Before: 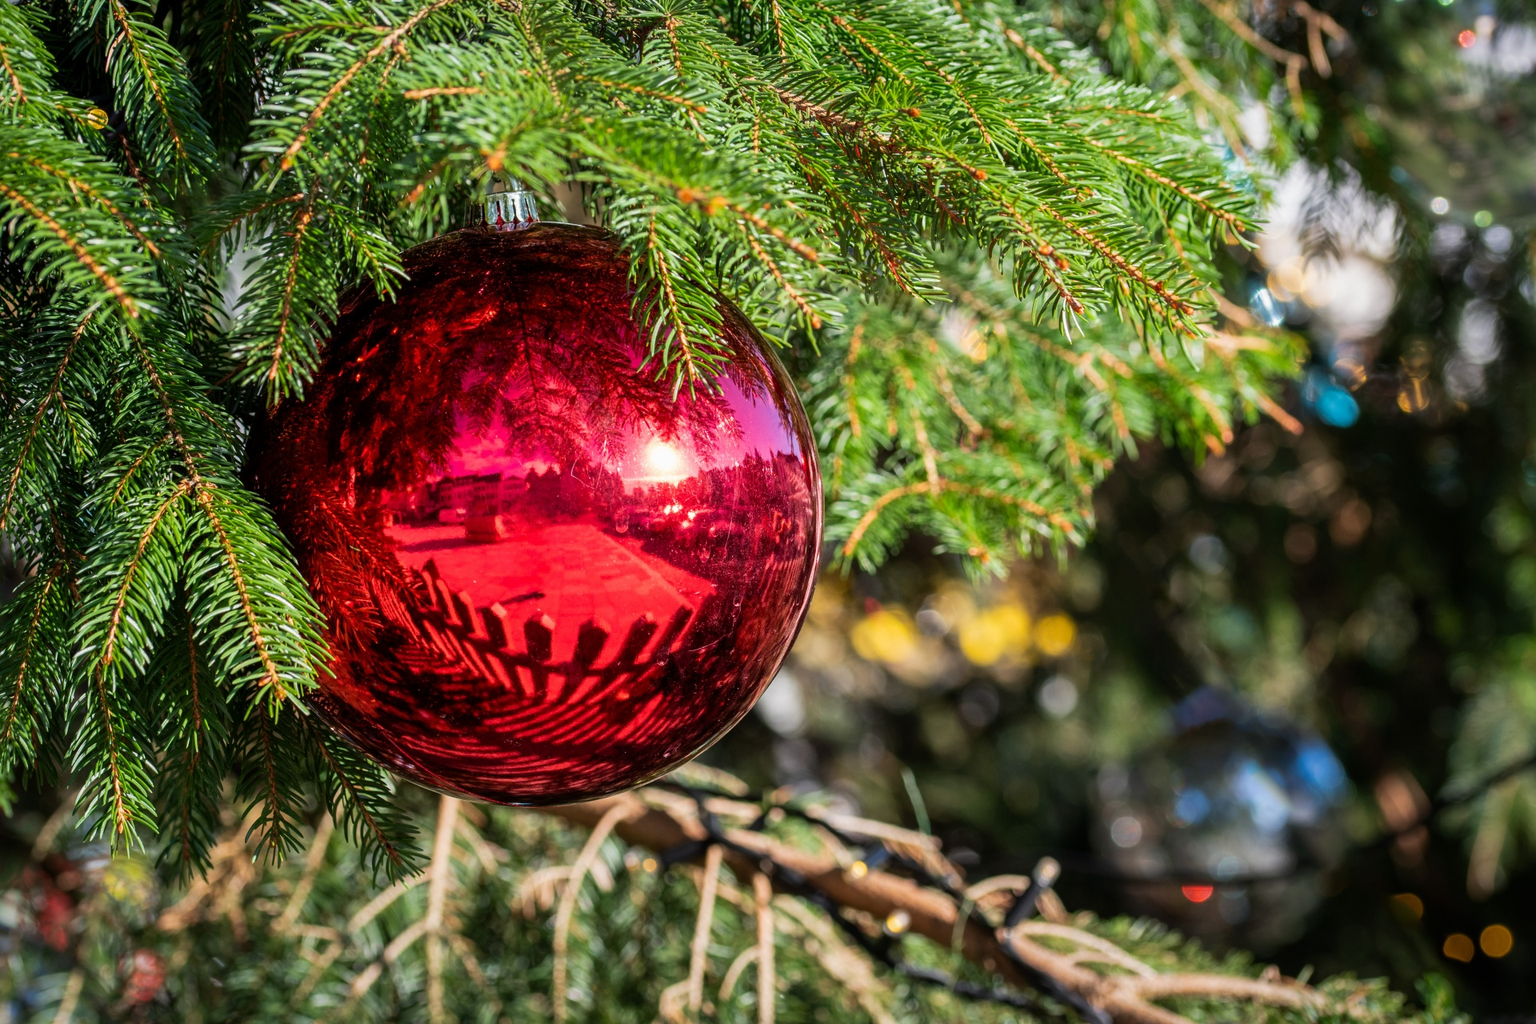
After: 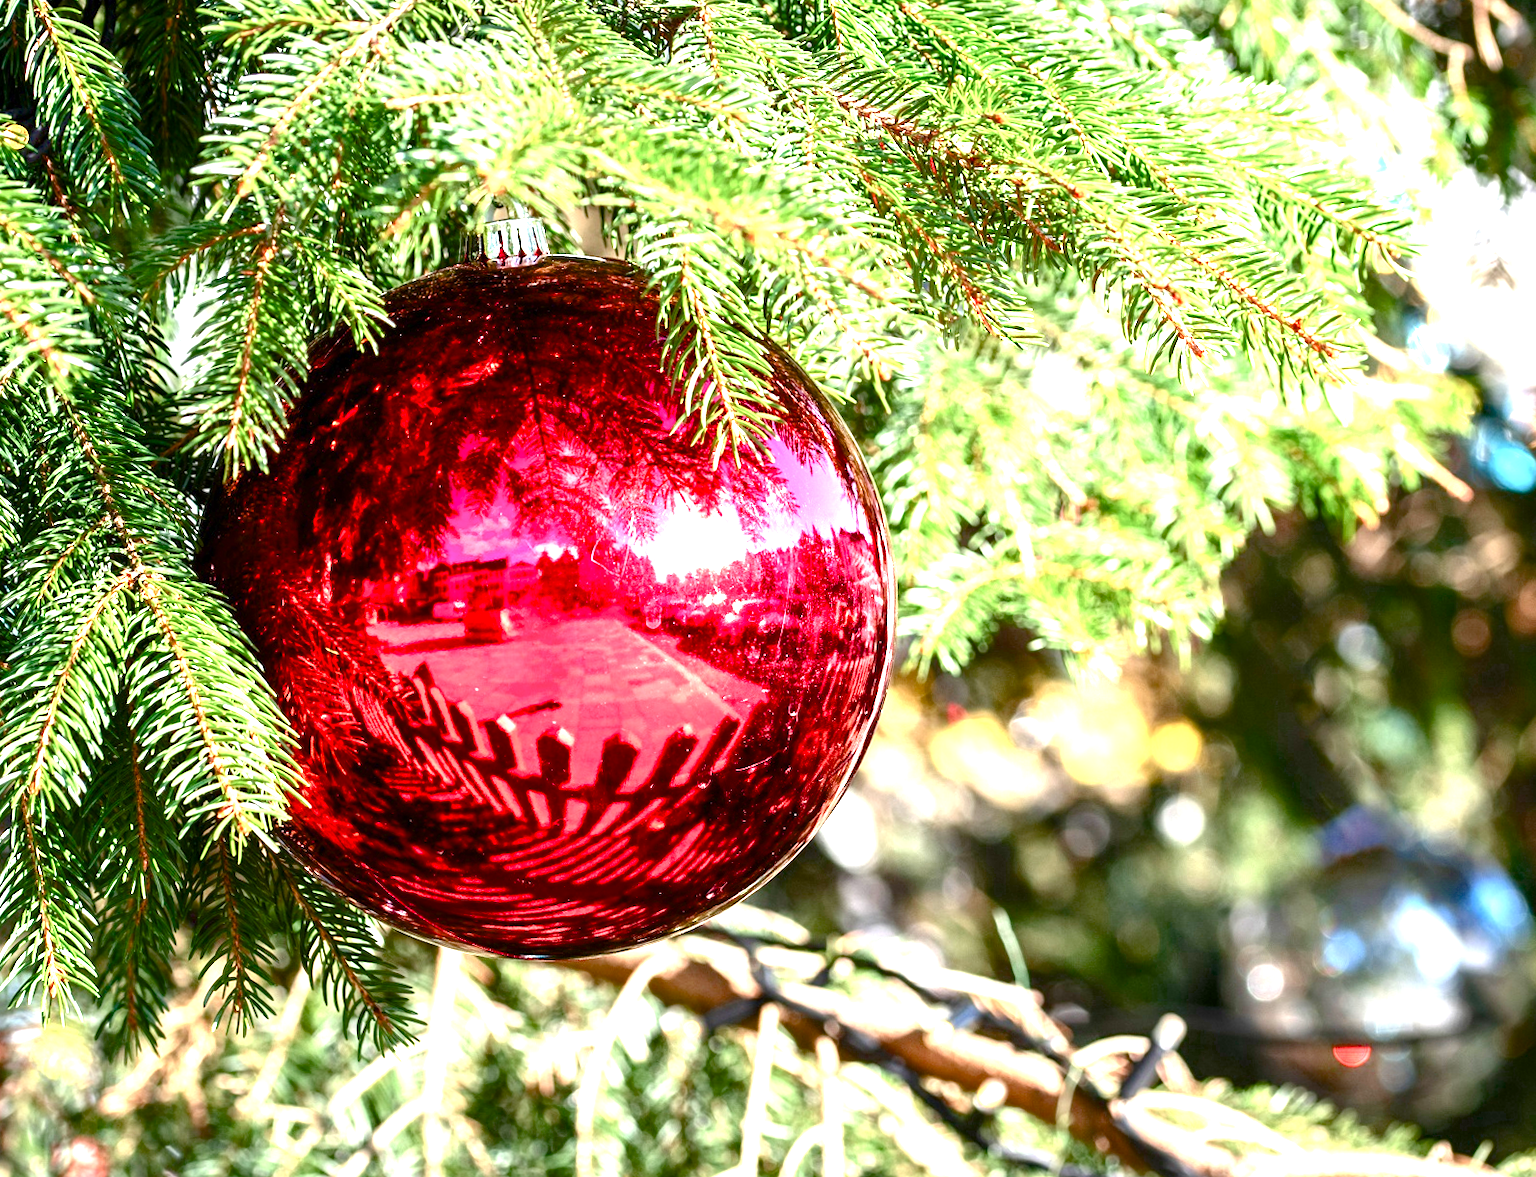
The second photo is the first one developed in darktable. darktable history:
crop and rotate: angle 0.623°, left 4.5%, top 0.503%, right 11.139%, bottom 2.541%
color balance rgb: linear chroma grading › shadows -1.856%, linear chroma grading › highlights -14.166%, linear chroma grading › global chroma -9.75%, linear chroma grading › mid-tones -9.579%, perceptual saturation grading › global saturation 34.691%, perceptual saturation grading › highlights -29.871%, perceptual saturation grading › shadows 35.049%, saturation formula JzAzBz (2021)
exposure: exposure 2.281 EV, compensate highlight preservation false
